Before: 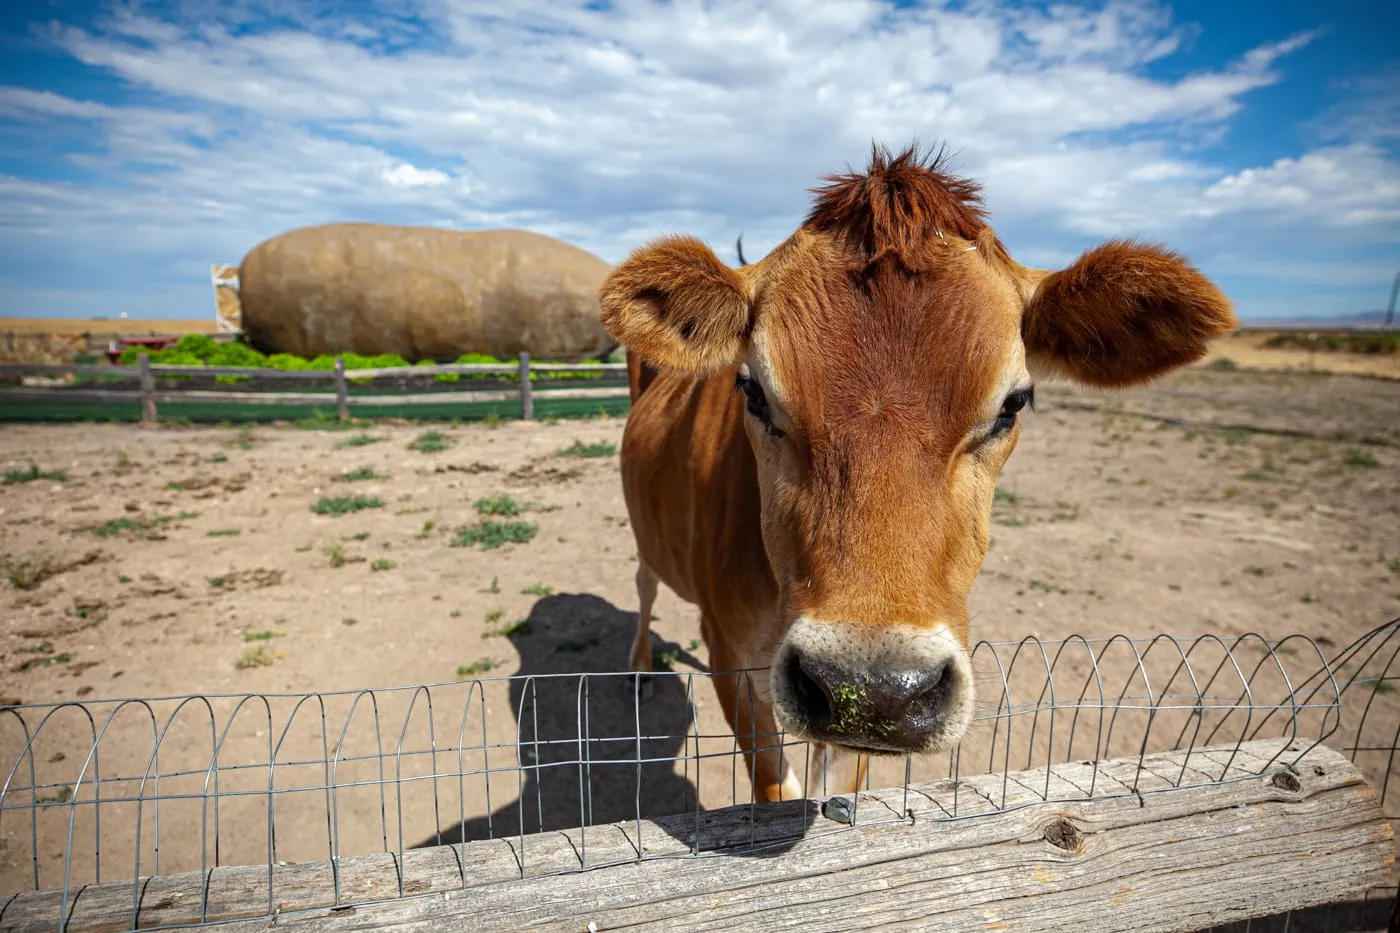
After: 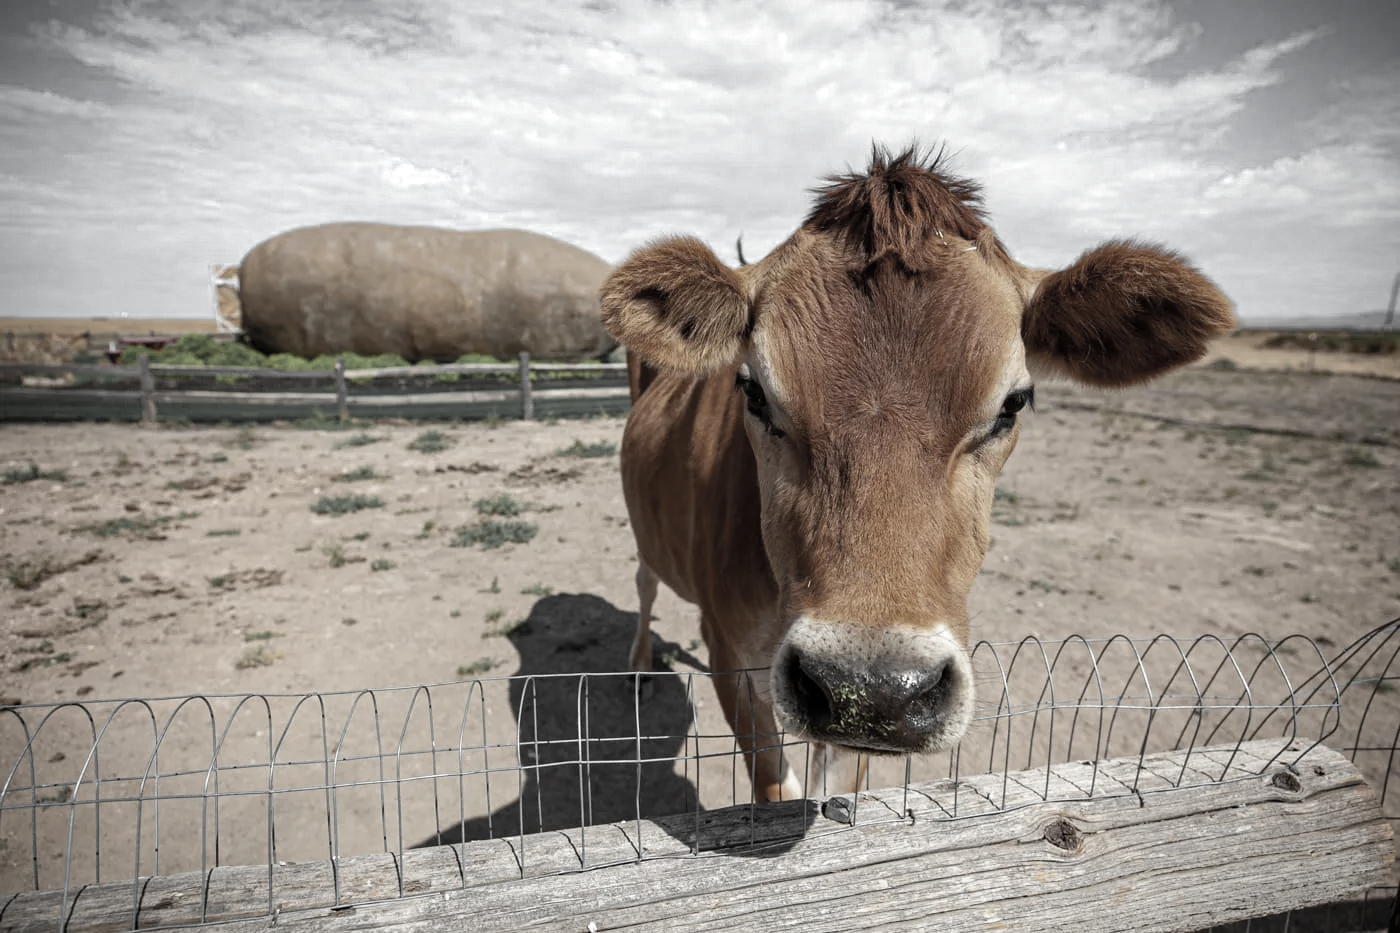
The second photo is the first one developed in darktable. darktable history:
color zones: curves: ch0 [(0, 0.613) (0.01, 0.613) (0.245, 0.448) (0.498, 0.529) (0.642, 0.665) (0.879, 0.777) (0.99, 0.613)]; ch1 [(0, 0.035) (0.121, 0.189) (0.259, 0.197) (0.415, 0.061) (0.589, 0.022) (0.732, 0.022) (0.857, 0.026) (0.991, 0.053)]
